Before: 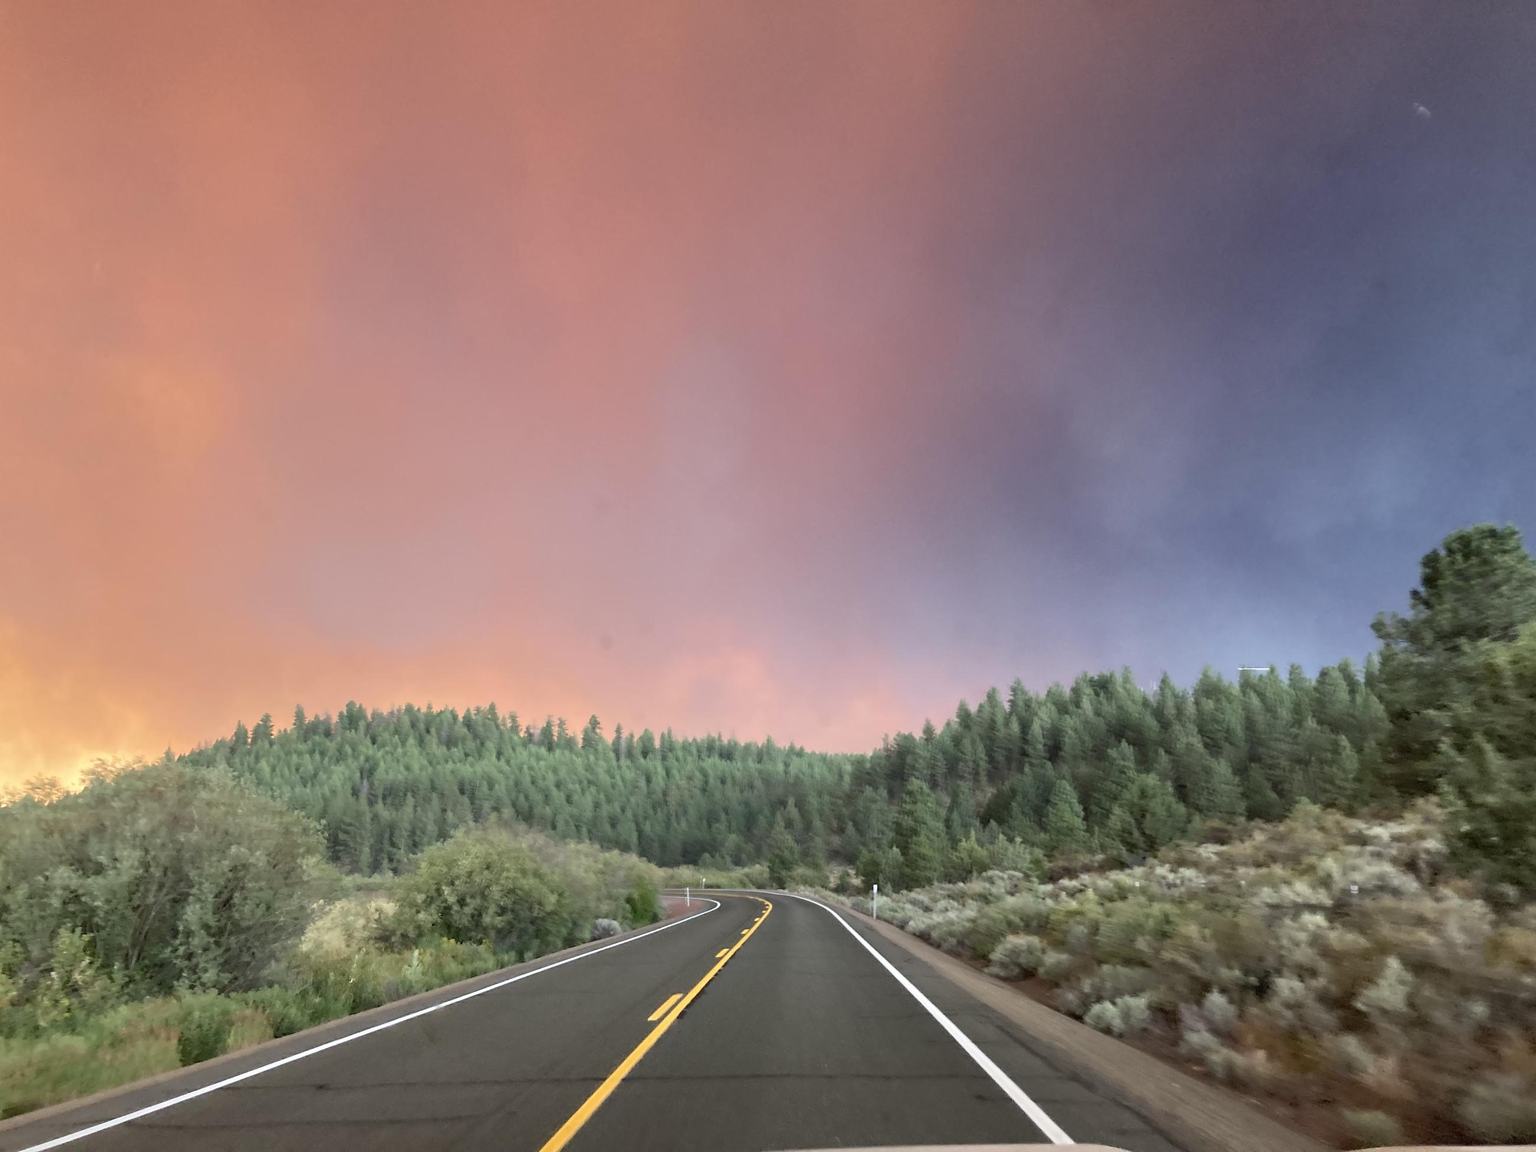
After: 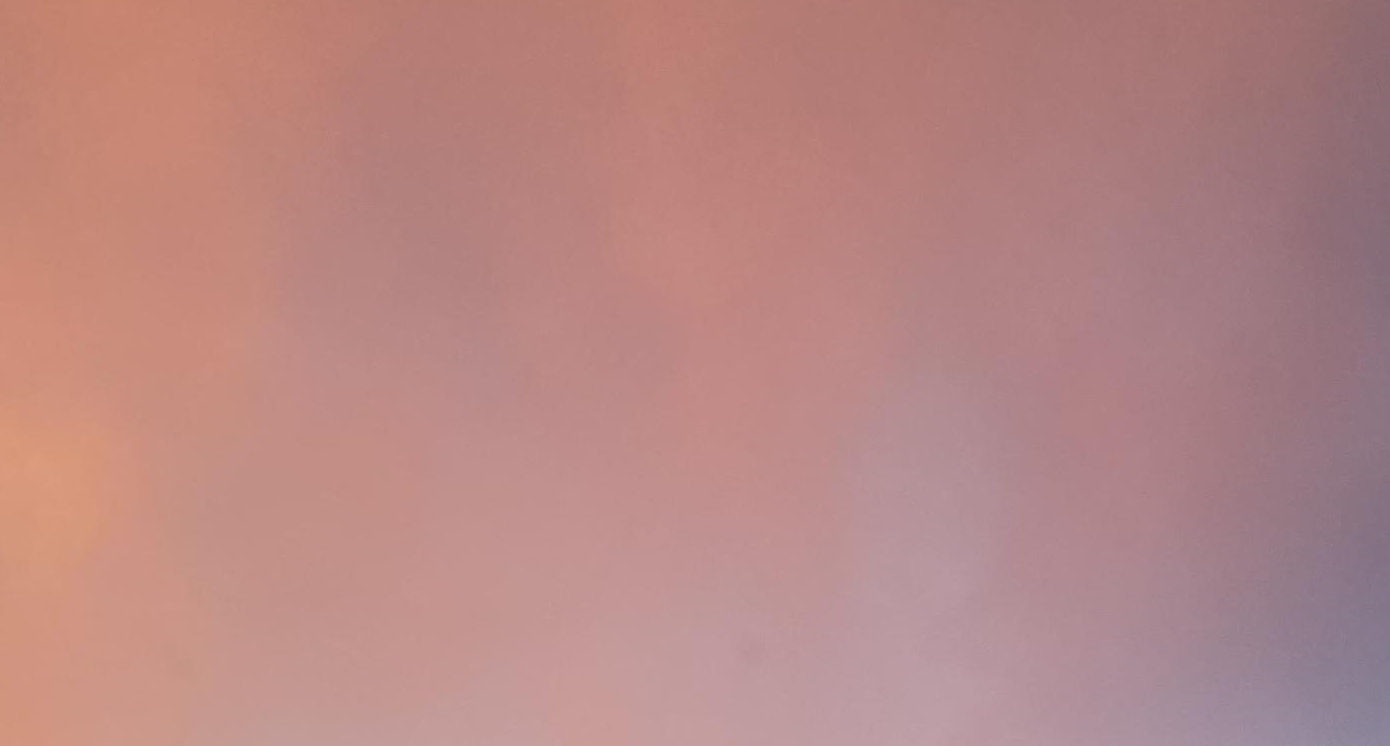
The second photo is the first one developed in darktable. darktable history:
crop: left 10.298%, top 10.551%, right 36.223%, bottom 51.172%
